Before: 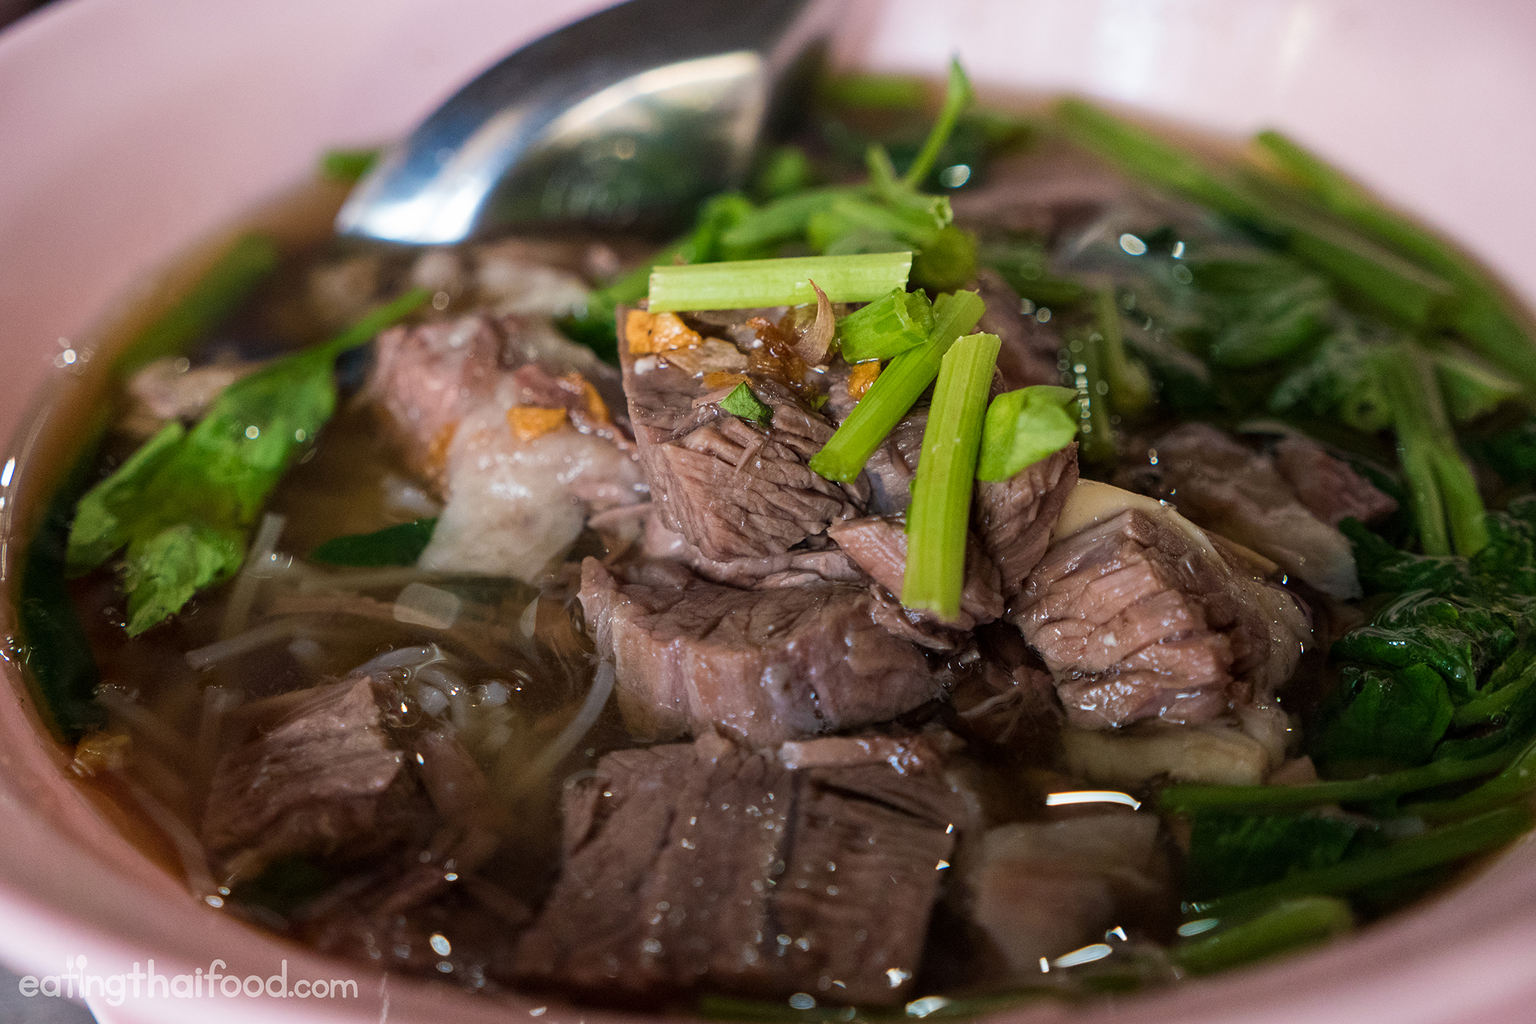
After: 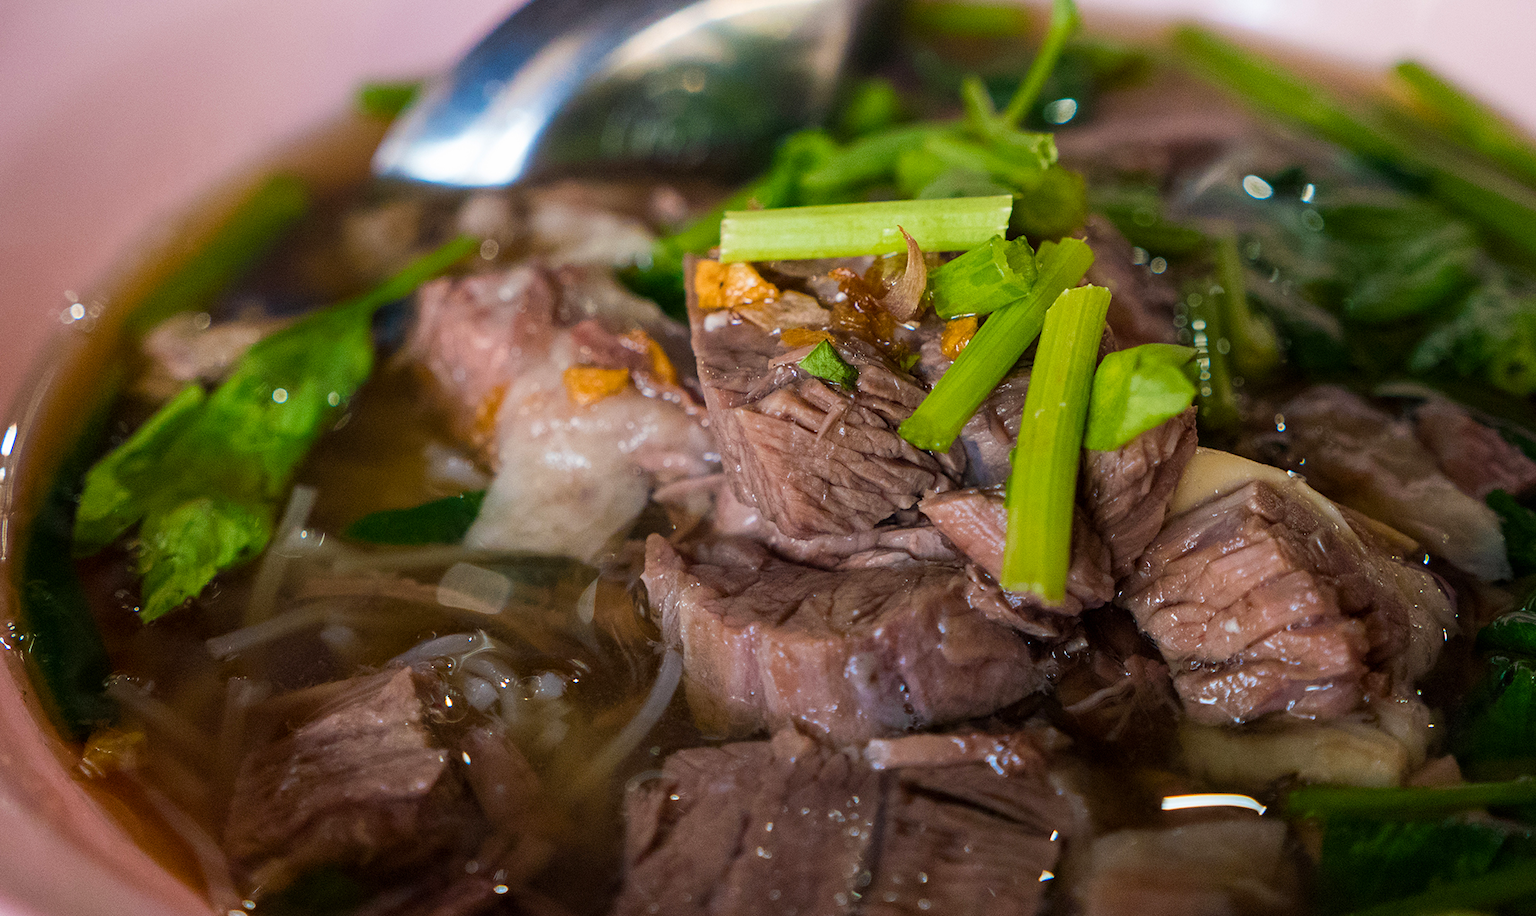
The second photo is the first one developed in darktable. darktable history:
crop: top 7.485%, right 9.879%, bottom 11.938%
color balance rgb: shadows lift › chroma 1.959%, shadows lift › hue 262.02°, linear chroma grading › global chroma 15.575%, perceptual saturation grading › global saturation 1.405%, perceptual saturation grading › highlights -2.716%, perceptual saturation grading › mid-tones 3.393%, perceptual saturation grading › shadows 8.243%, global vibrance 5.619%
